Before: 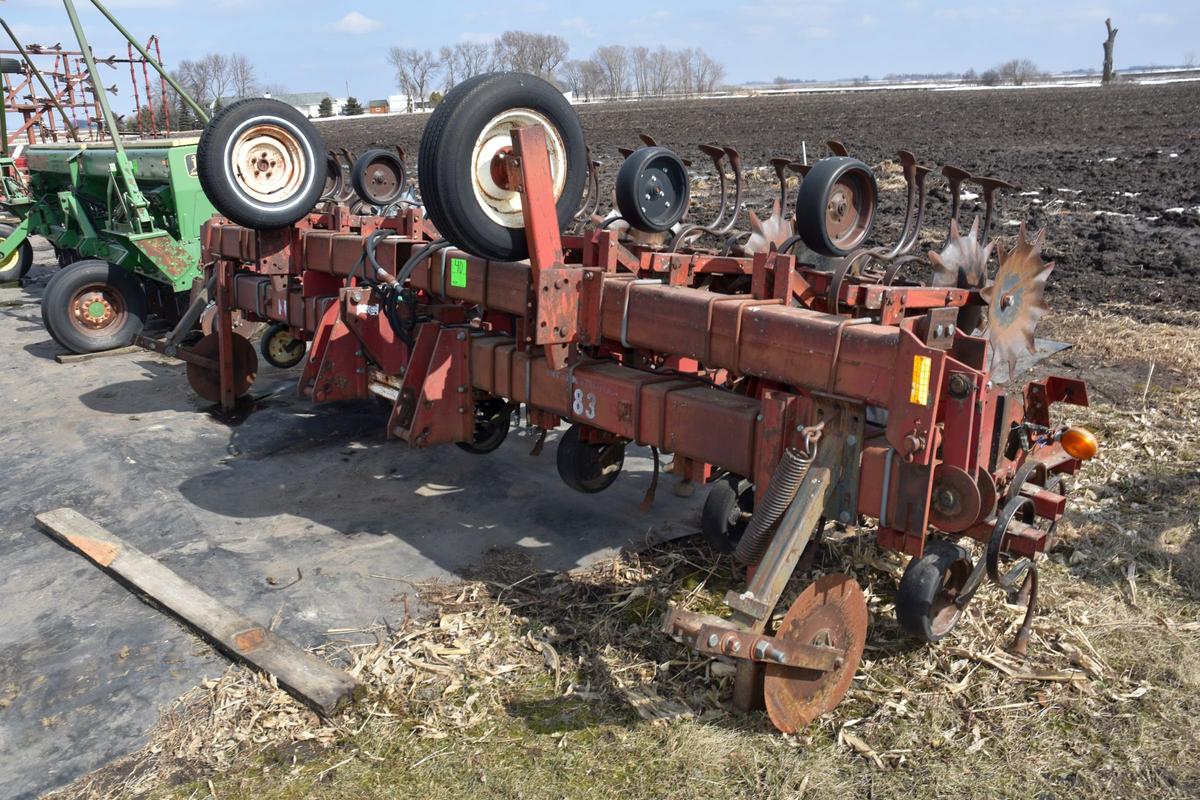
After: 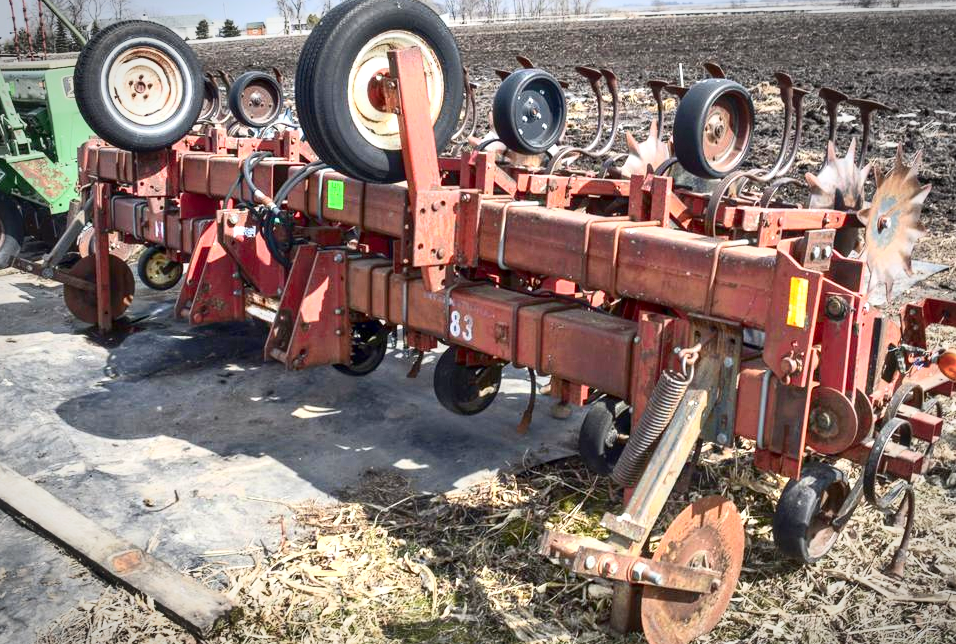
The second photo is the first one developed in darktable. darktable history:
exposure: exposure 0.572 EV, compensate highlight preservation false
local contrast: detail 130%
vignetting: automatic ratio true
shadows and highlights: shadows 32.98, highlights -47.79, compress 49.72%, soften with gaussian
tone equalizer: on, module defaults
crop and rotate: left 10.283%, top 9.799%, right 10.04%, bottom 9.667%
contrast brightness saturation: contrast 0.141
tone curve: curves: ch0 [(0.003, 0.029) (0.188, 0.252) (0.46, 0.56) (0.608, 0.748) (0.871, 0.955) (1, 1)]; ch1 [(0, 0) (0.35, 0.356) (0.45, 0.453) (0.508, 0.515) (0.618, 0.634) (1, 1)]; ch2 [(0, 0) (0.456, 0.469) (0.5, 0.5) (0.634, 0.625) (1, 1)], color space Lab, linked channels, preserve colors none
